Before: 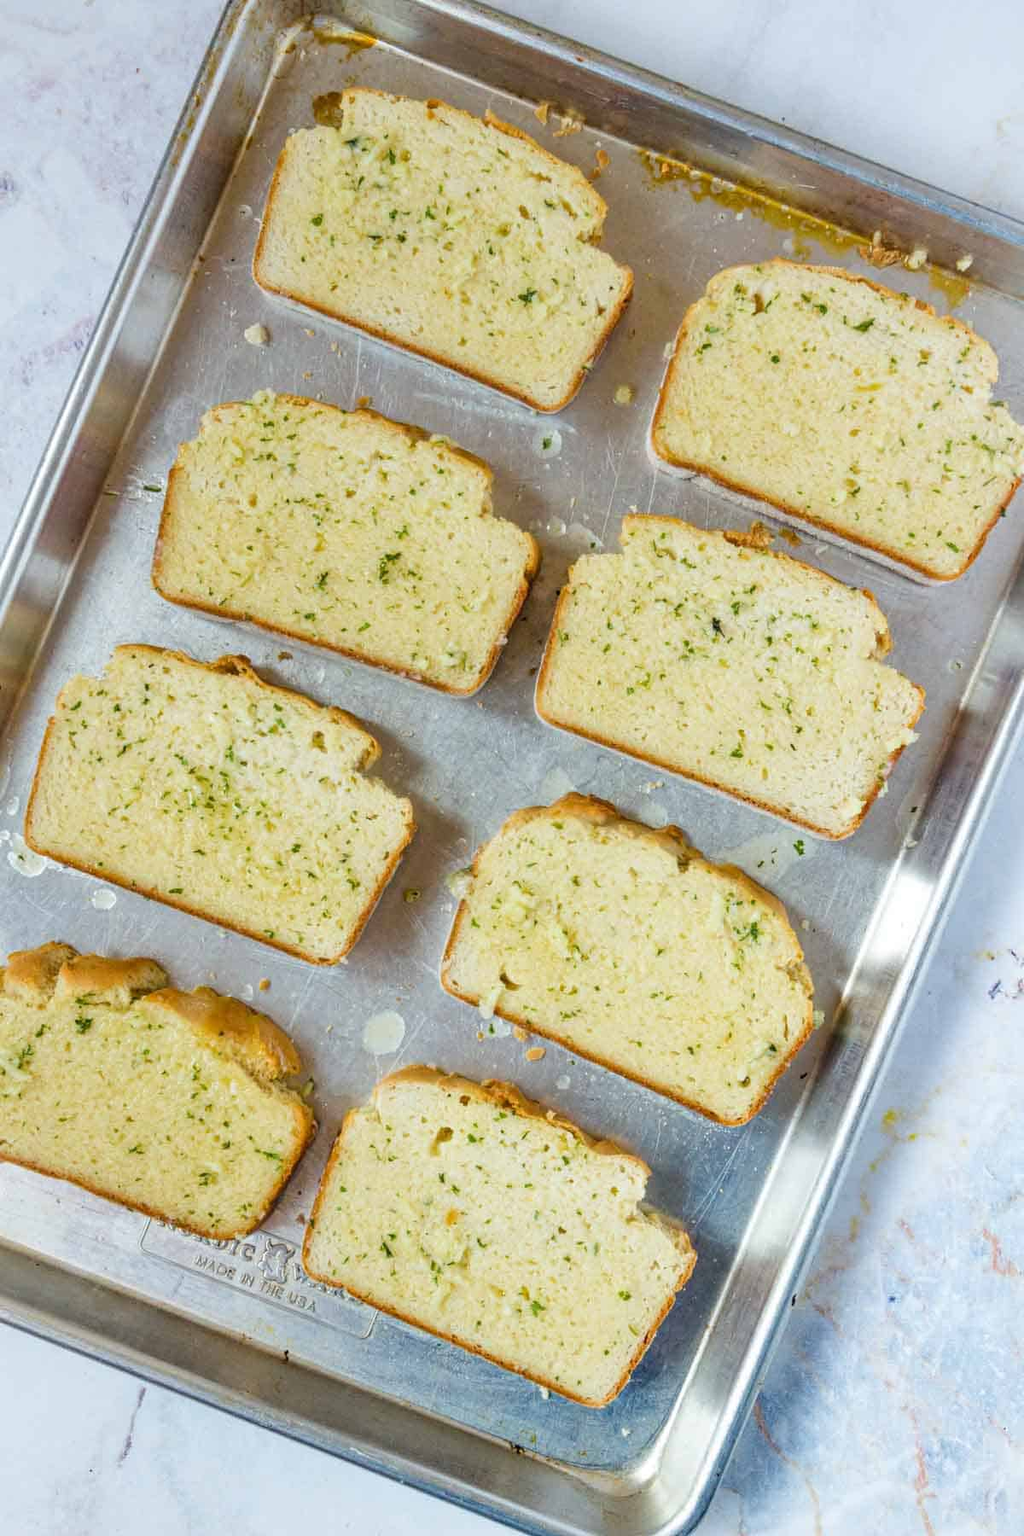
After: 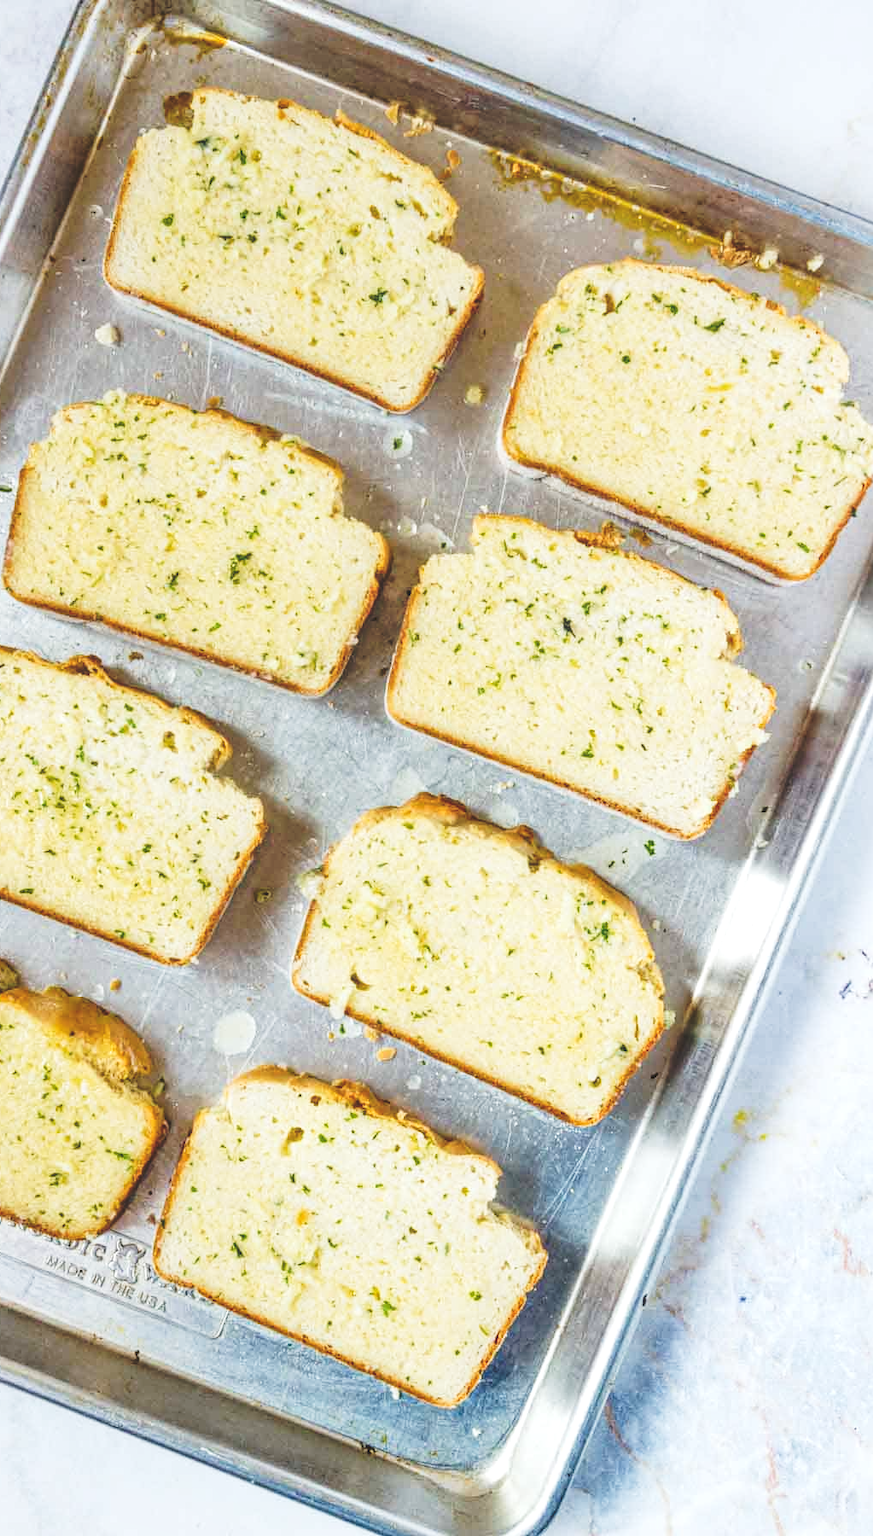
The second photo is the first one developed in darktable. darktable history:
local contrast: detail 130%
crop and rotate: left 14.584%
tone curve: curves: ch0 [(0, 0) (0.003, 0.203) (0.011, 0.203) (0.025, 0.21) (0.044, 0.22) (0.069, 0.231) (0.1, 0.243) (0.136, 0.255) (0.177, 0.277) (0.224, 0.305) (0.277, 0.346) (0.335, 0.412) (0.399, 0.492) (0.468, 0.571) (0.543, 0.658) (0.623, 0.75) (0.709, 0.837) (0.801, 0.905) (0.898, 0.955) (1, 1)], preserve colors none
